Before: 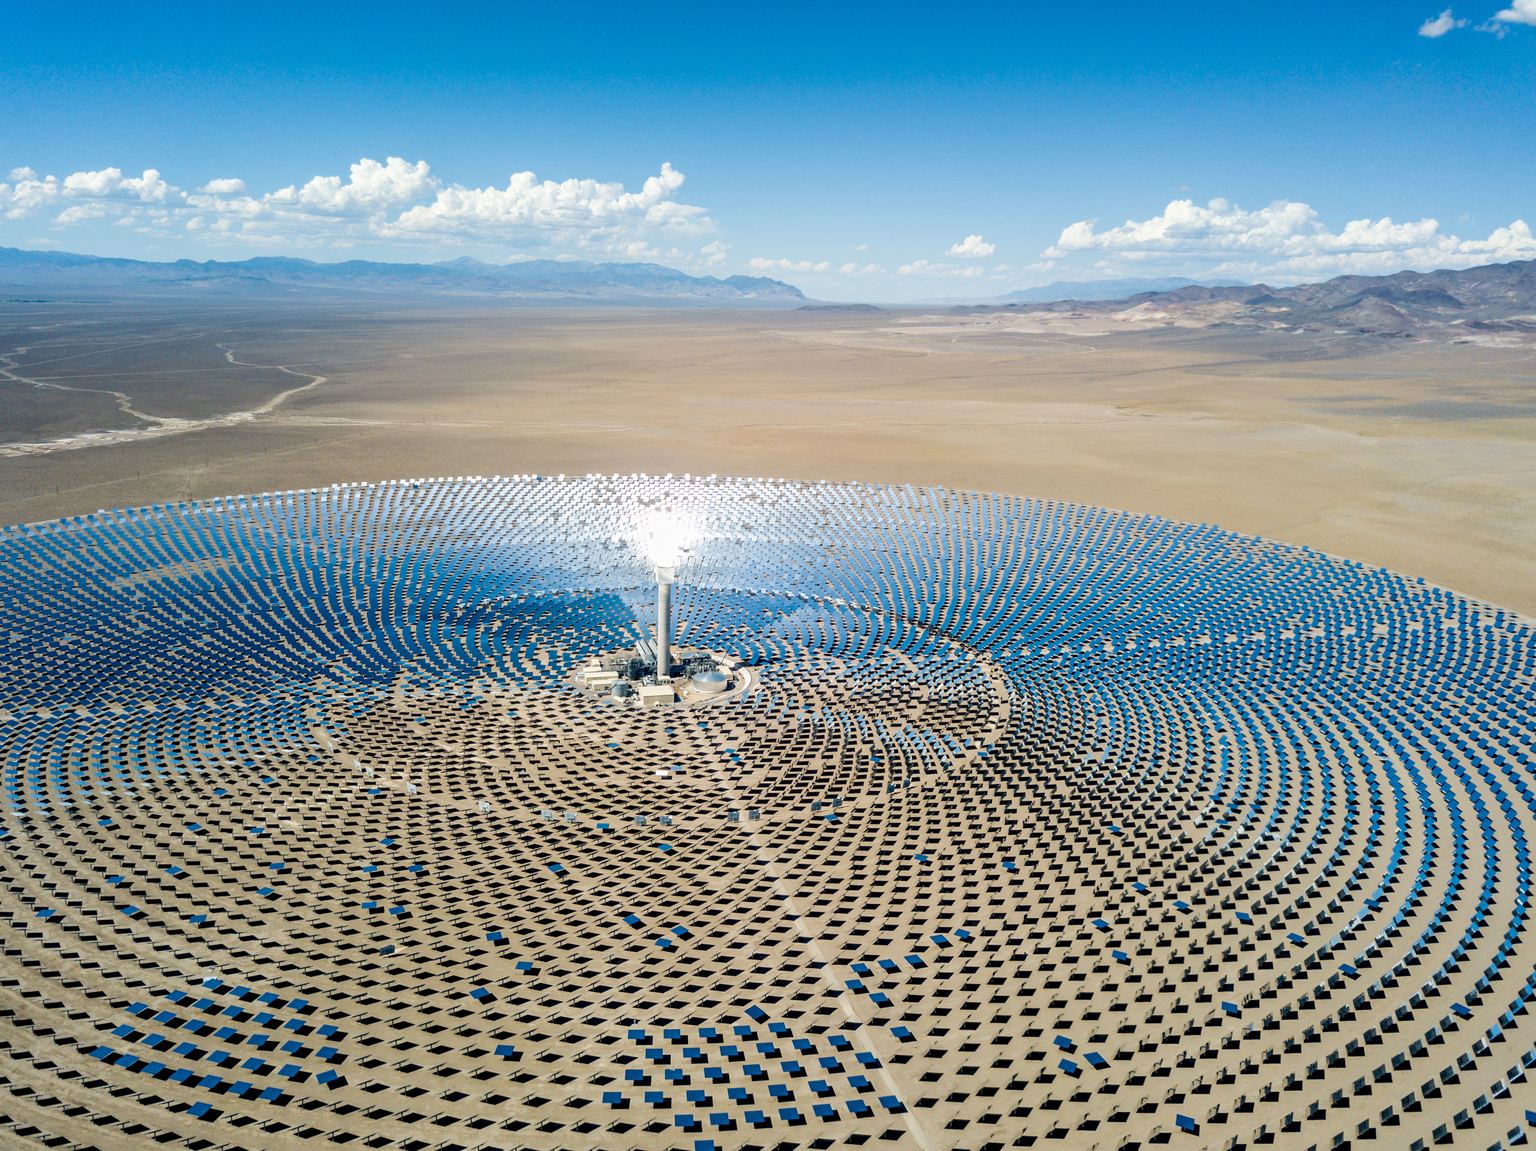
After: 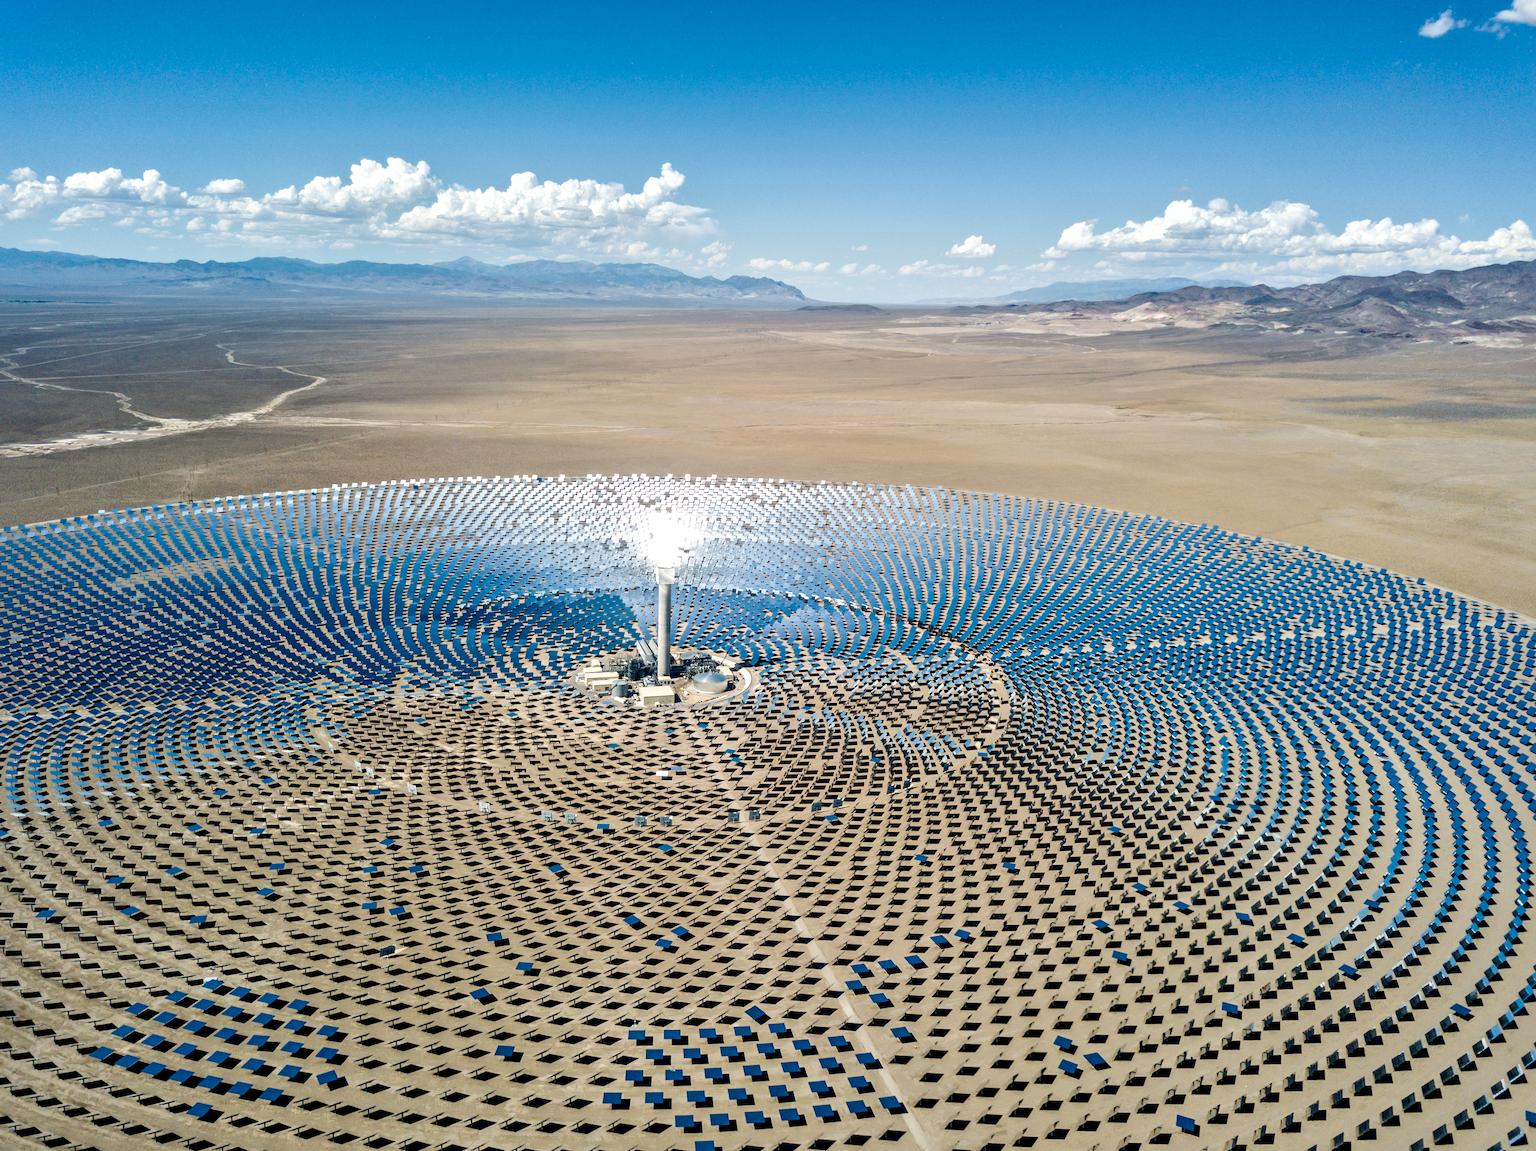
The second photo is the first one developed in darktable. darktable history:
exposure: exposure -0.05 EV
local contrast: mode bilateral grid, contrast 25, coarseness 60, detail 151%, midtone range 0.2
